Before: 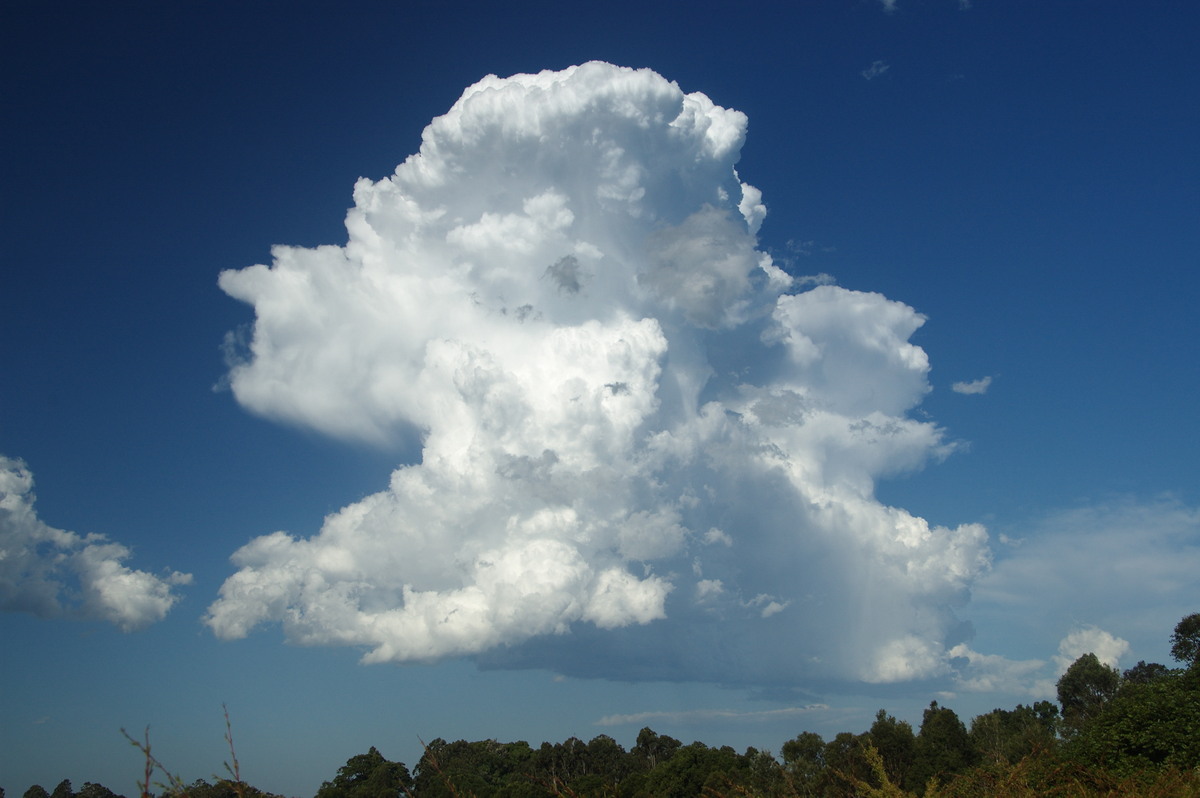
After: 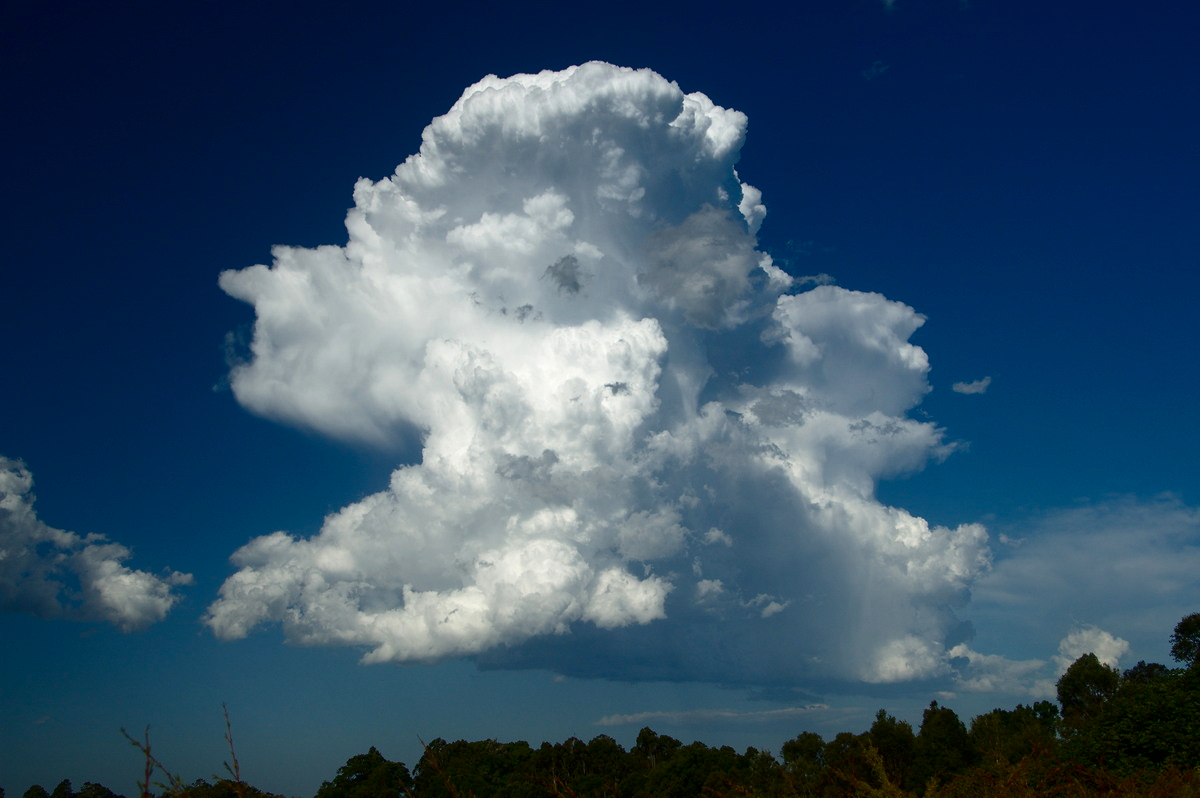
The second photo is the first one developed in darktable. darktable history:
contrast brightness saturation: contrast 0.097, brightness -0.256, saturation 0.138
